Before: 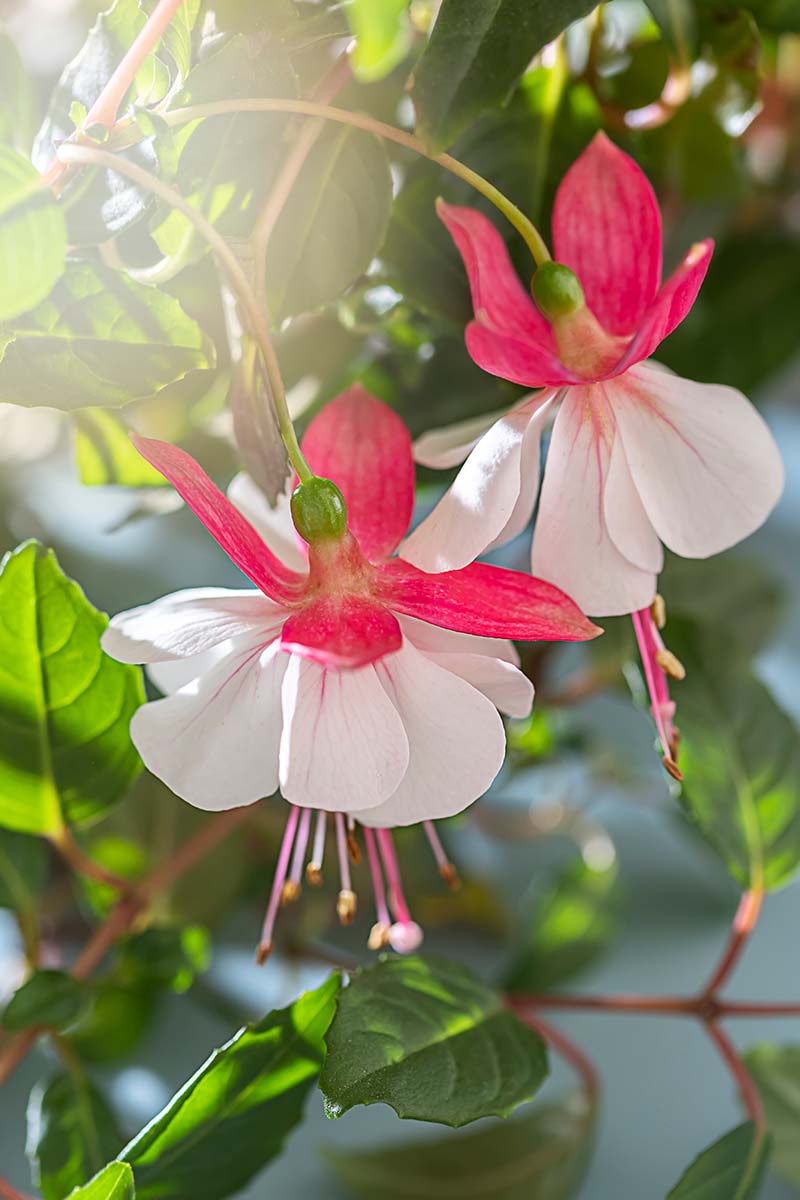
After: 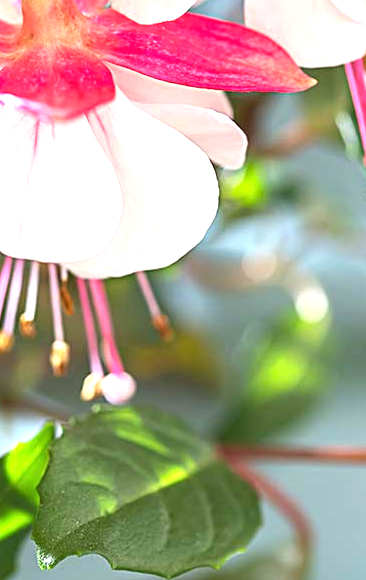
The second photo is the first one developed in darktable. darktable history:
exposure: black level correction 0, exposure 1.1 EV, compensate highlight preservation false
crop: left 35.976%, top 45.819%, right 18.162%, bottom 5.807%
